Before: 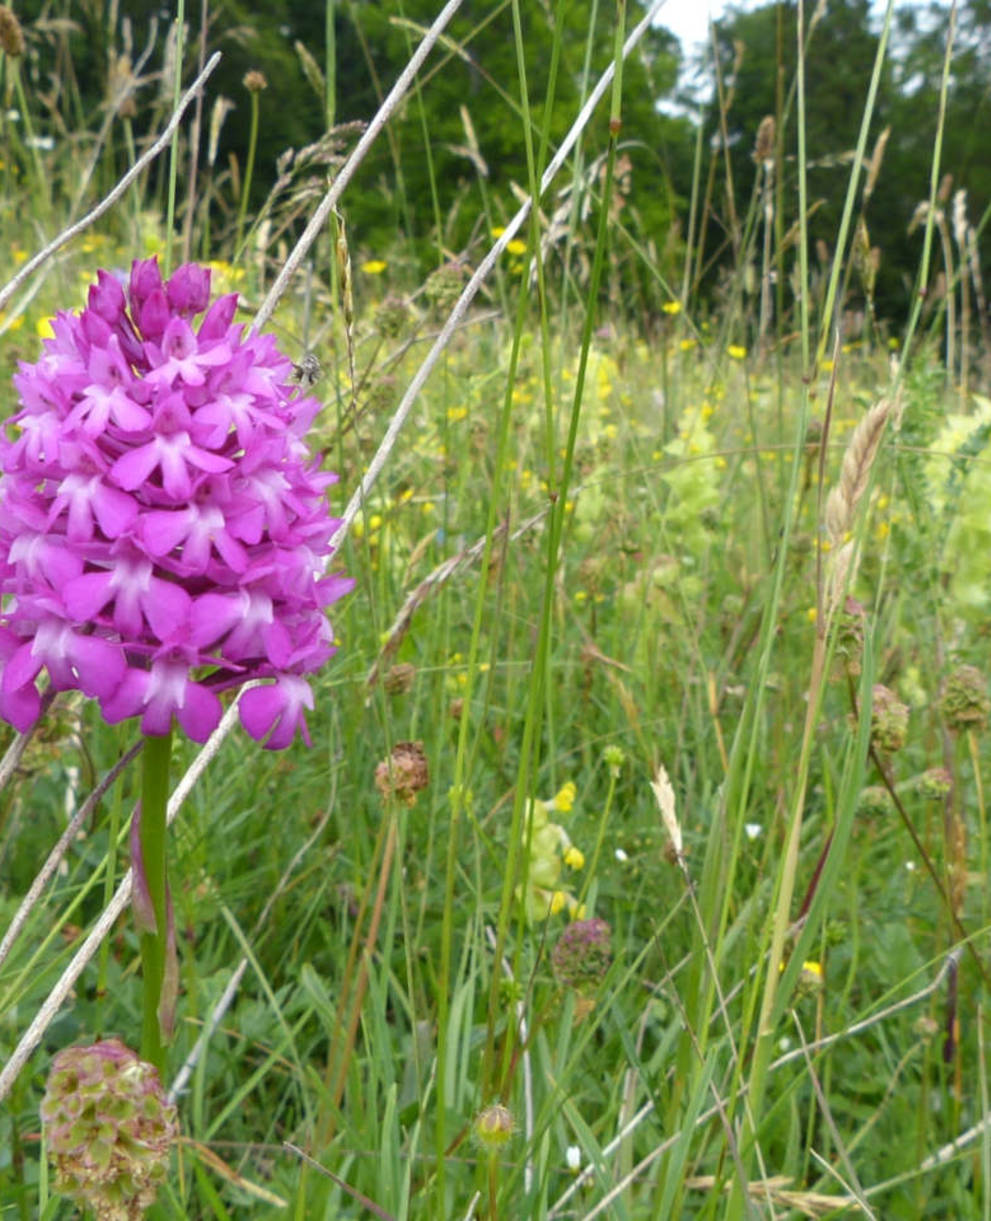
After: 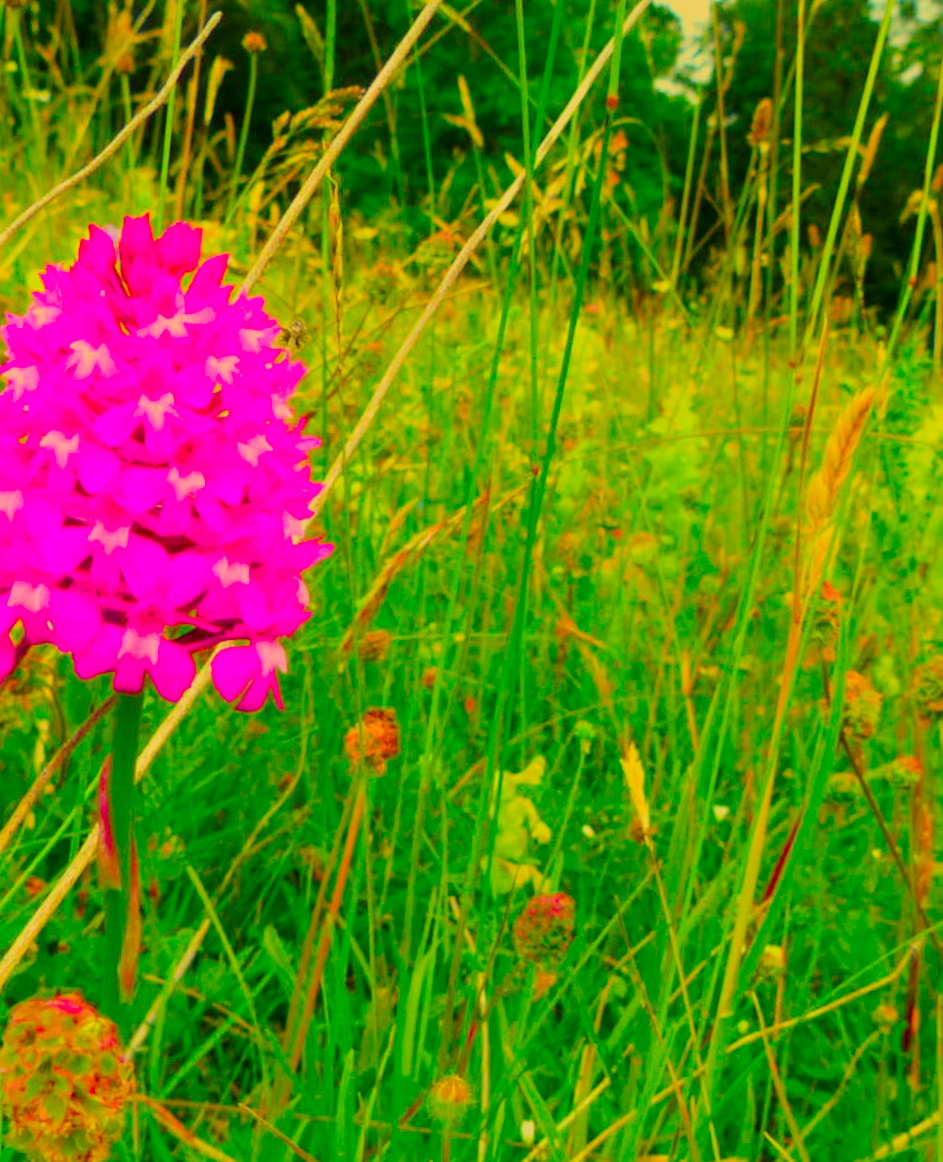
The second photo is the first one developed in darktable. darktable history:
crop and rotate: angle -2.38°
filmic rgb: black relative exposure -7.65 EV, white relative exposure 4.56 EV, hardness 3.61
haze removal: strength -0.05
color correction: saturation 3
white balance: red 1.08, blue 0.791
